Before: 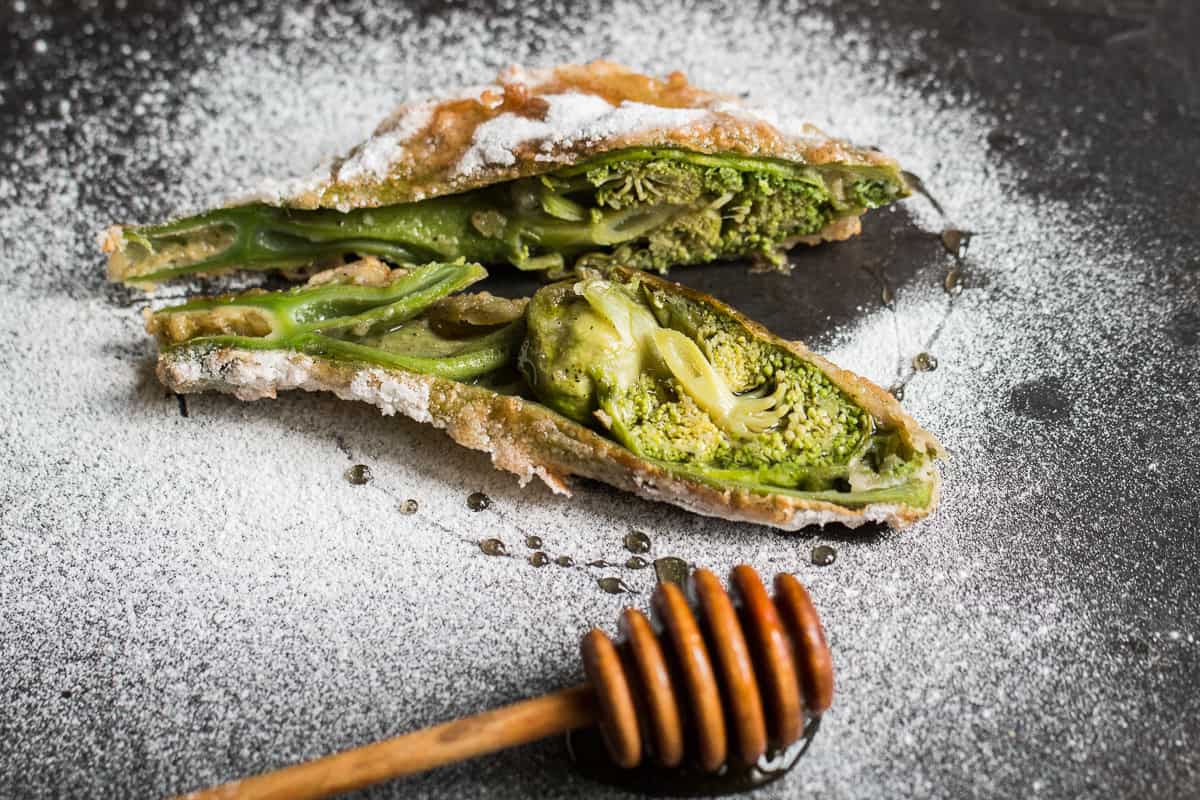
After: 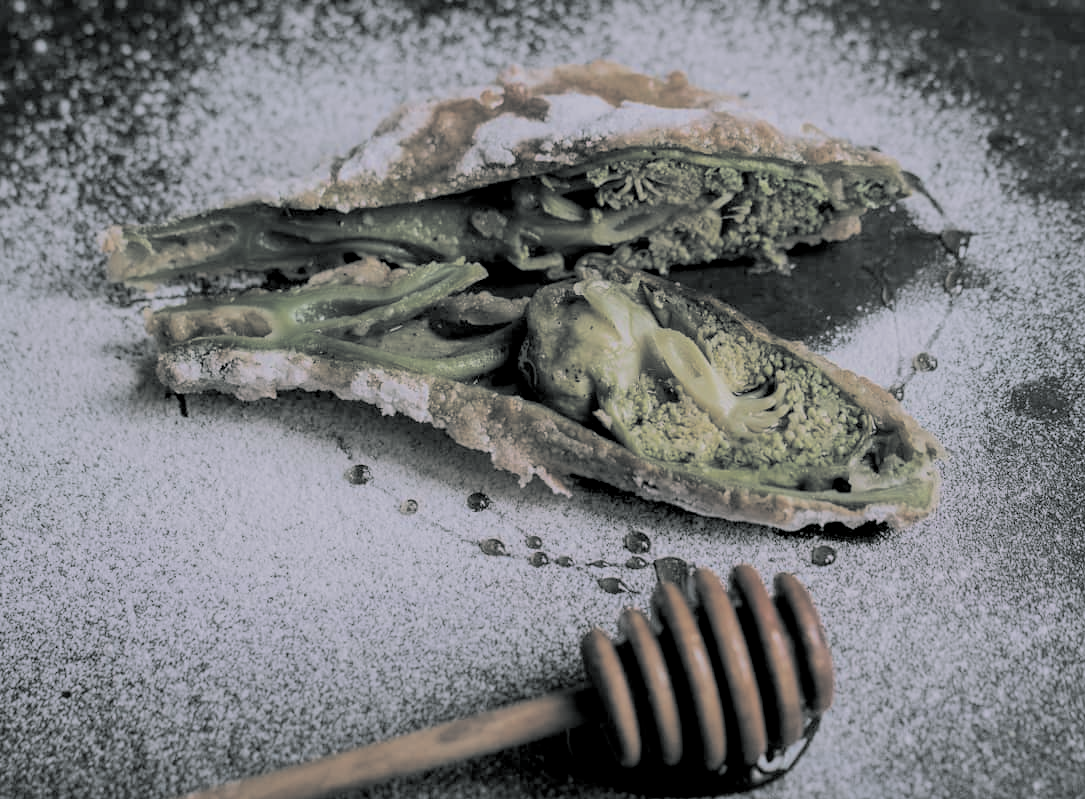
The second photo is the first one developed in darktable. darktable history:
filmic rgb: middle gray luminance 18.42%, black relative exposure -10.5 EV, white relative exposure 3.4 EV, threshold 6 EV, target black luminance 0%, hardness 6.03, latitude 99%, contrast 0.847, shadows ↔ highlights balance 0.505%, add noise in highlights 0, preserve chrominance max RGB, color science v3 (2019), use custom middle-gray values true, iterations of high-quality reconstruction 0, contrast in highlights soft, enable highlight reconstruction true
crop: right 9.509%, bottom 0.031%
color zones: curves: ch0 [(0, 0.5) (0.143, 0.5) (0.286, 0.5) (0.429, 0.504) (0.571, 0.5) (0.714, 0.509) (0.857, 0.5) (1, 0.5)]; ch1 [(0, 0.425) (0.143, 0.425) (0.286, 0.375) (0.429, 0.405) (0.571, 0.5) (0.714, 0.47) (0.857, 0.425) (1, 0.435)]; ch2 [(0, 0.5) (0.143, 0.5) (0.286, 0.5) (0.429, 0.517) (0.571, 0.5) (0.714, 0.51) (0.857, 0.5) (1, 0.5)]
exposure: black level correction -0.036, exposure -0.497 EV, compensate highlight preservation false
split-toning: shadows › hue 190.8°, shadows › saturation 0.05, highlights › hue 54°, highlights › saturation 0.05, compress 0%
rgb levels: levels [[0.029, 0.461, 0.922], [0, 0.5, 1], [0, 0.5, 1]]
white balance: red 1.004, blue 1.096
